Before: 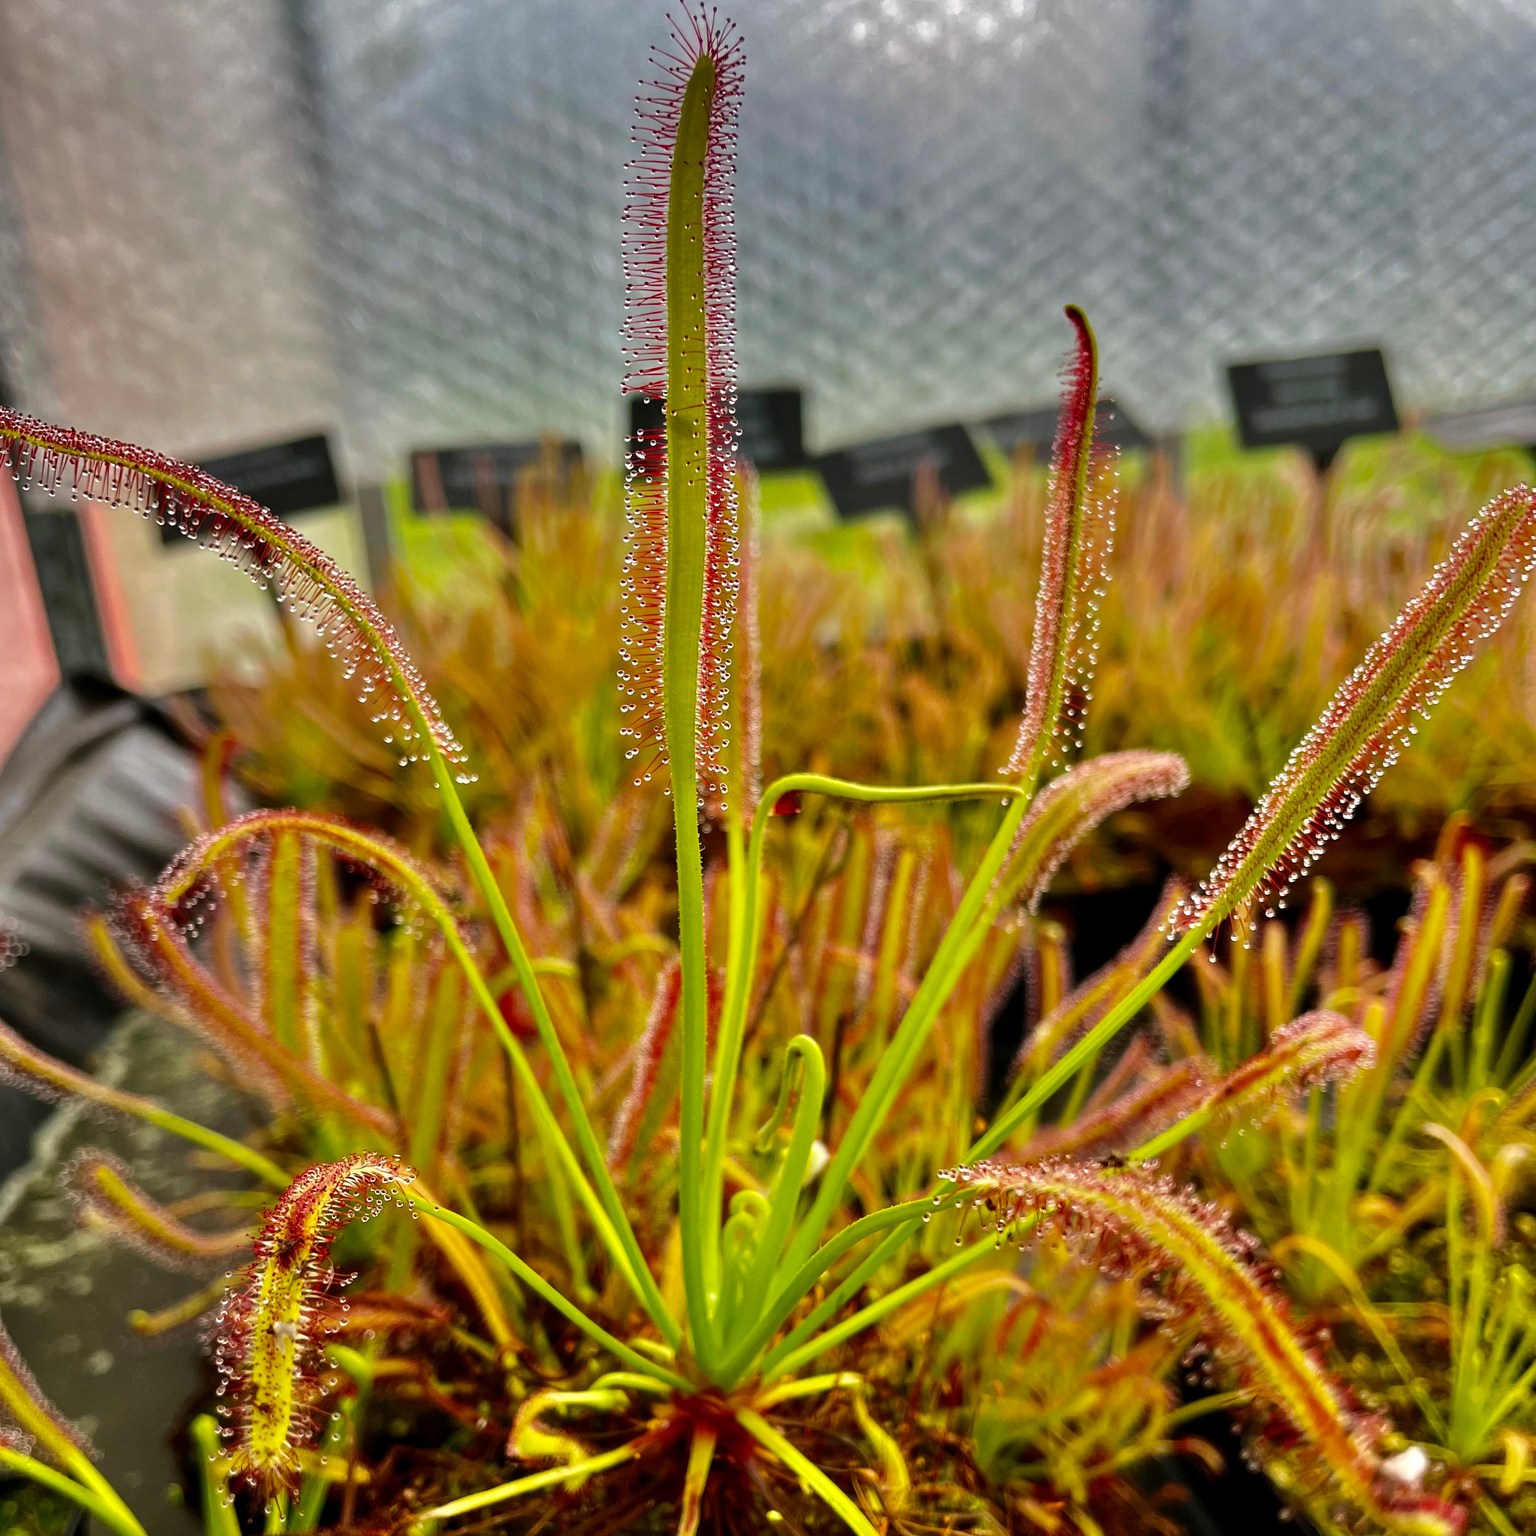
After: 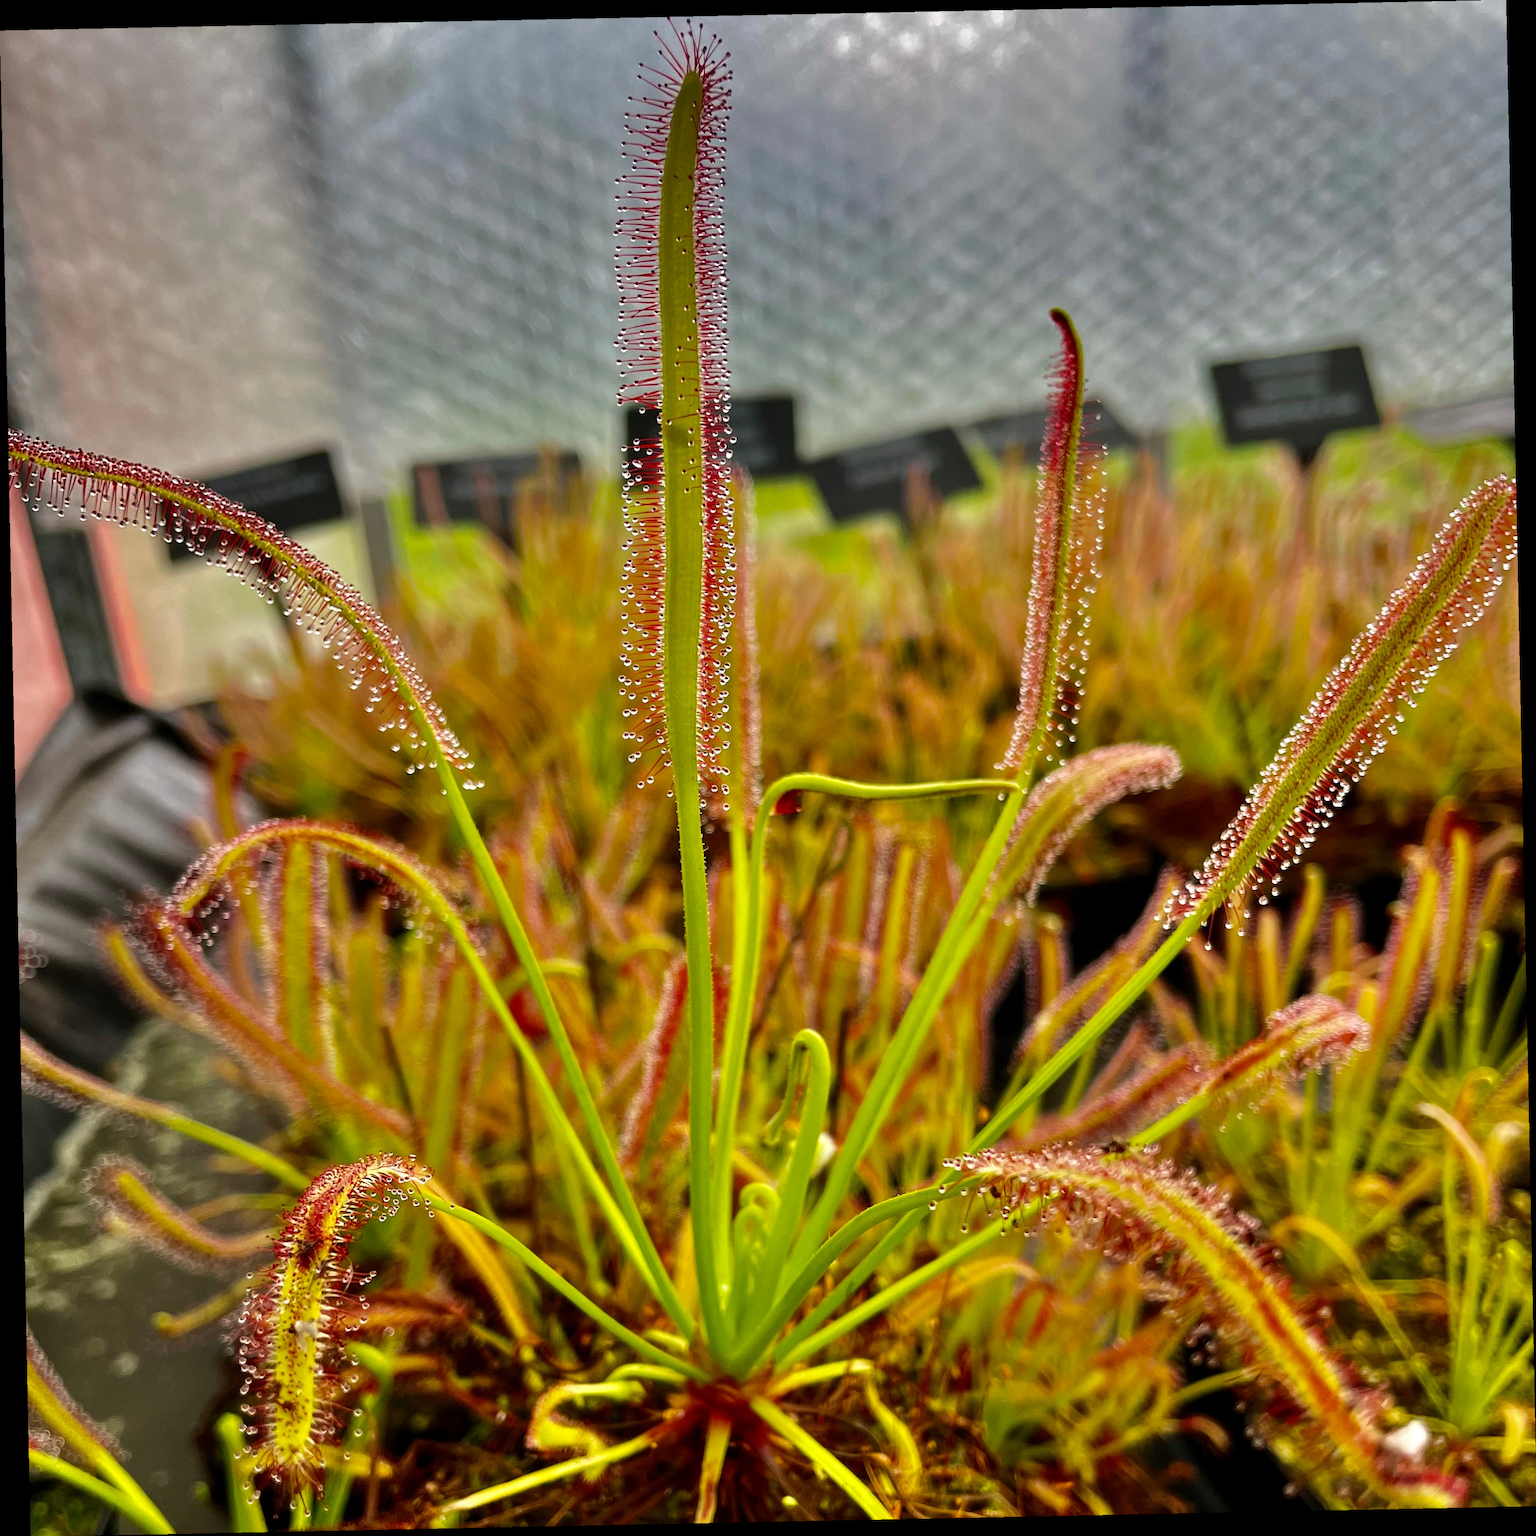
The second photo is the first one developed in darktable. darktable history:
rotate and perspective: rotation -1.17°, automatic cropping off
white balance: emerald 1
